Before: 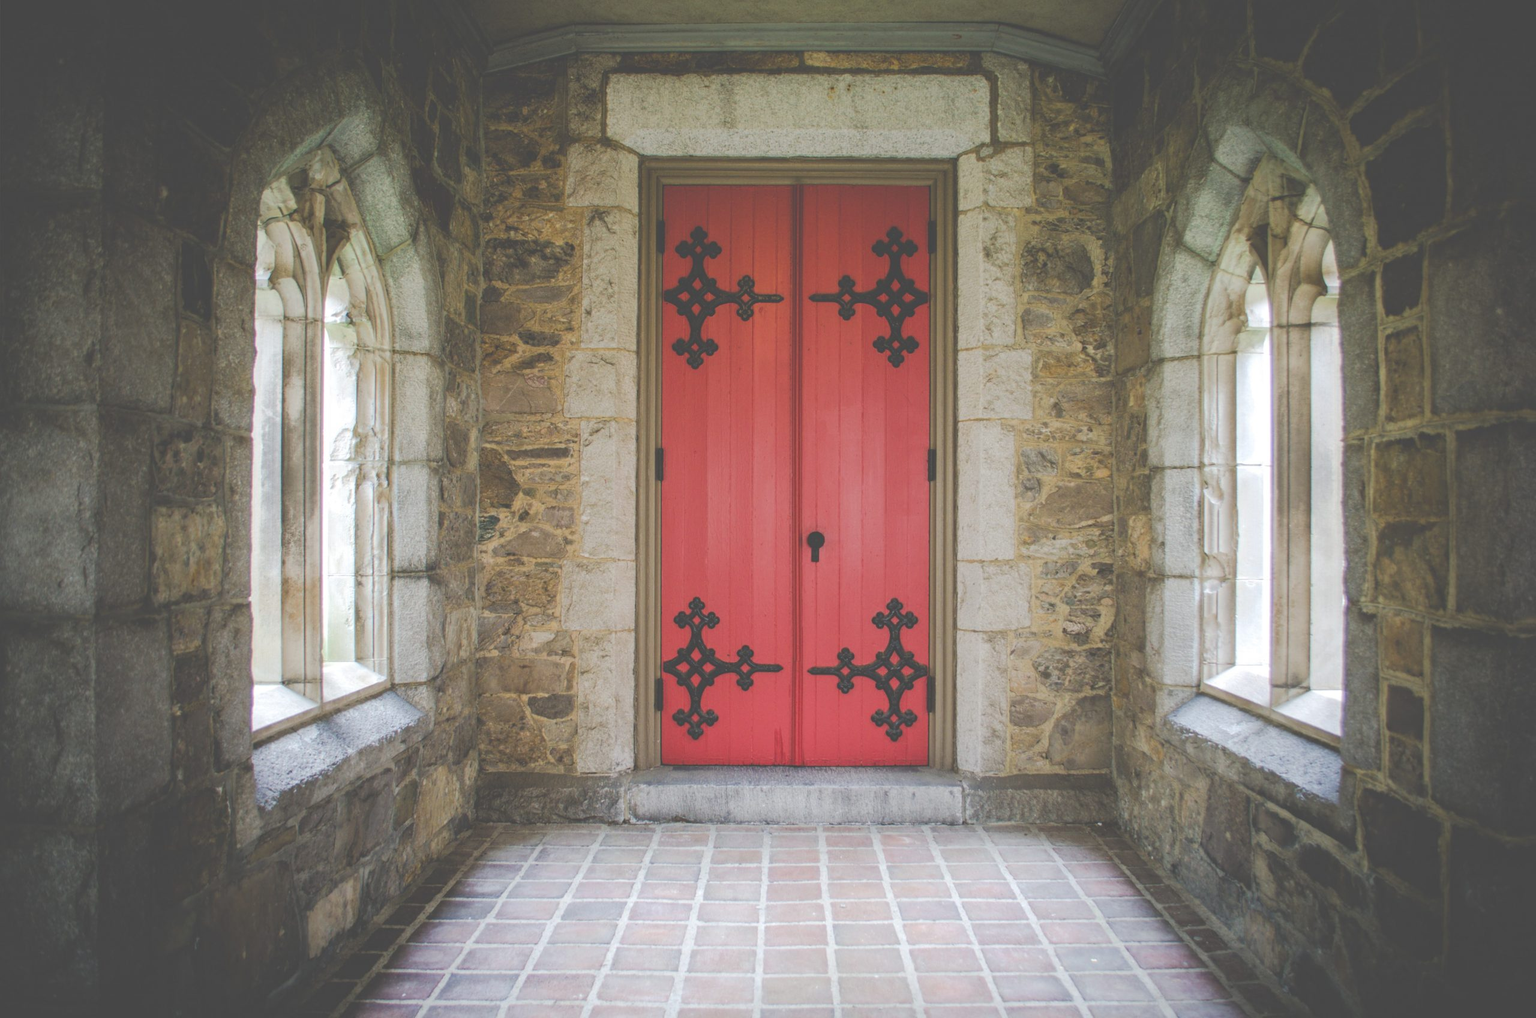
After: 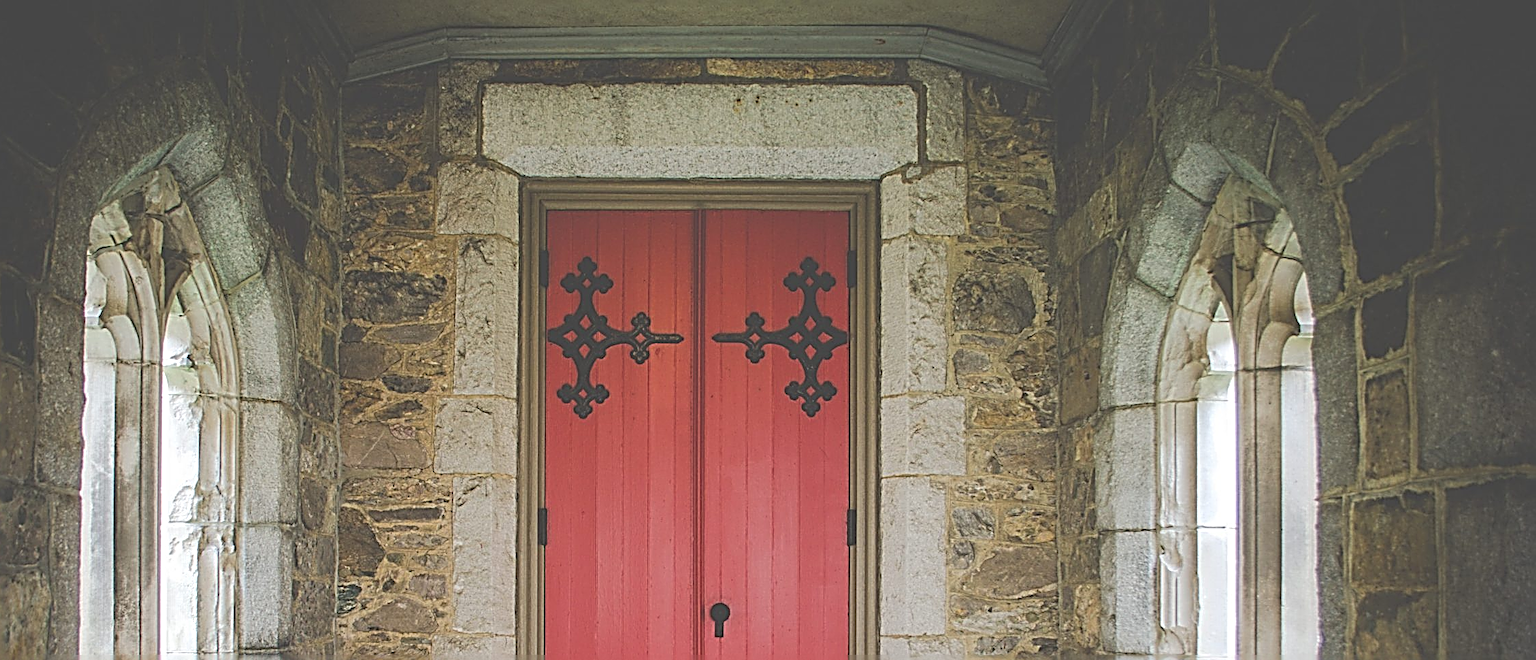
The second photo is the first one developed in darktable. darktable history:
crop and rotate: left 11.812%, bottom 42.776%
sharpen: radius 3.158, amount 1.731
